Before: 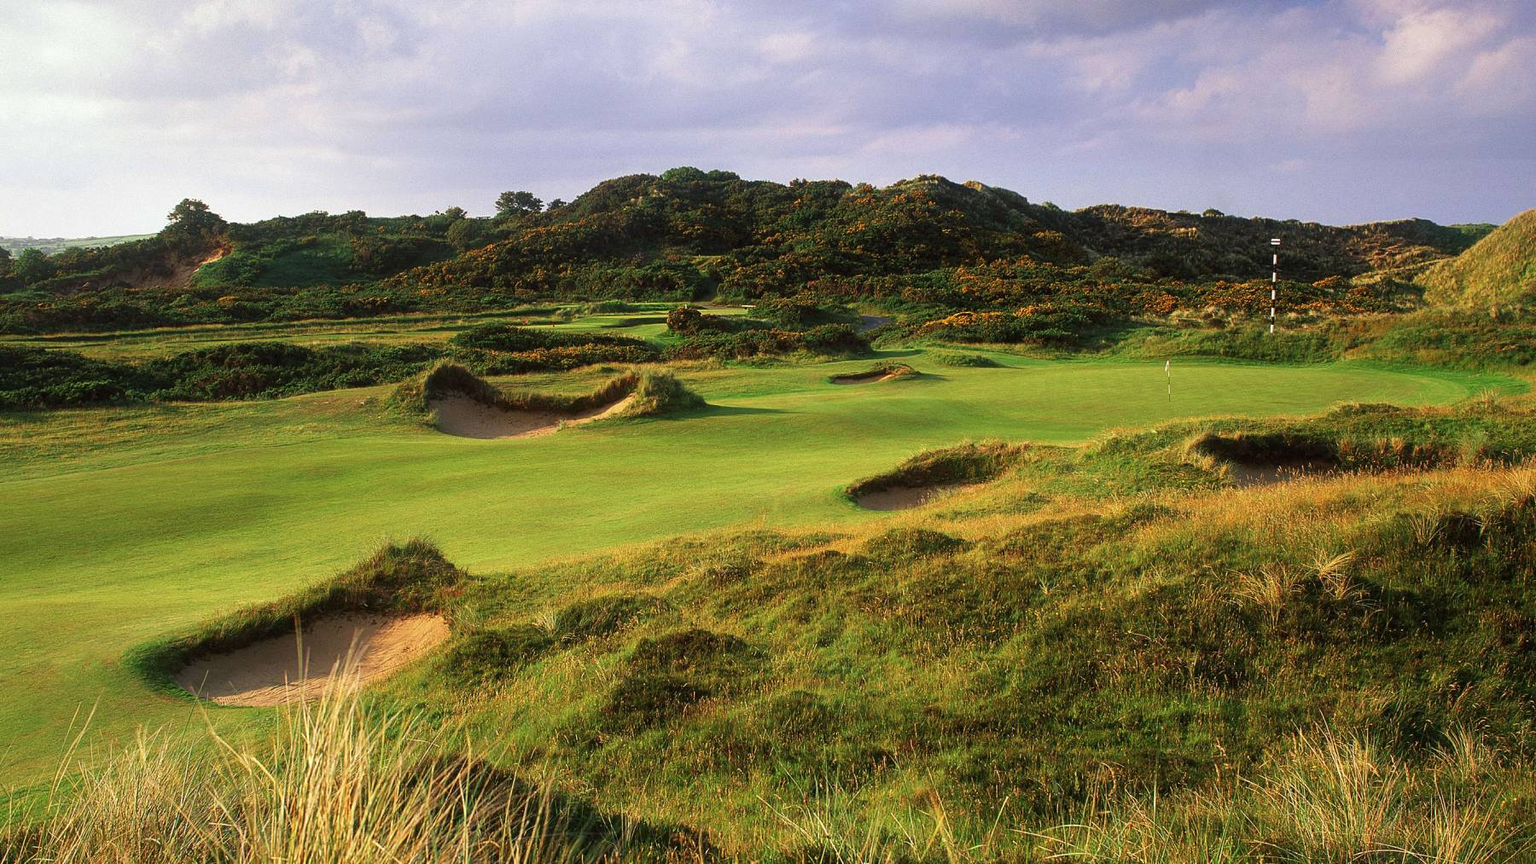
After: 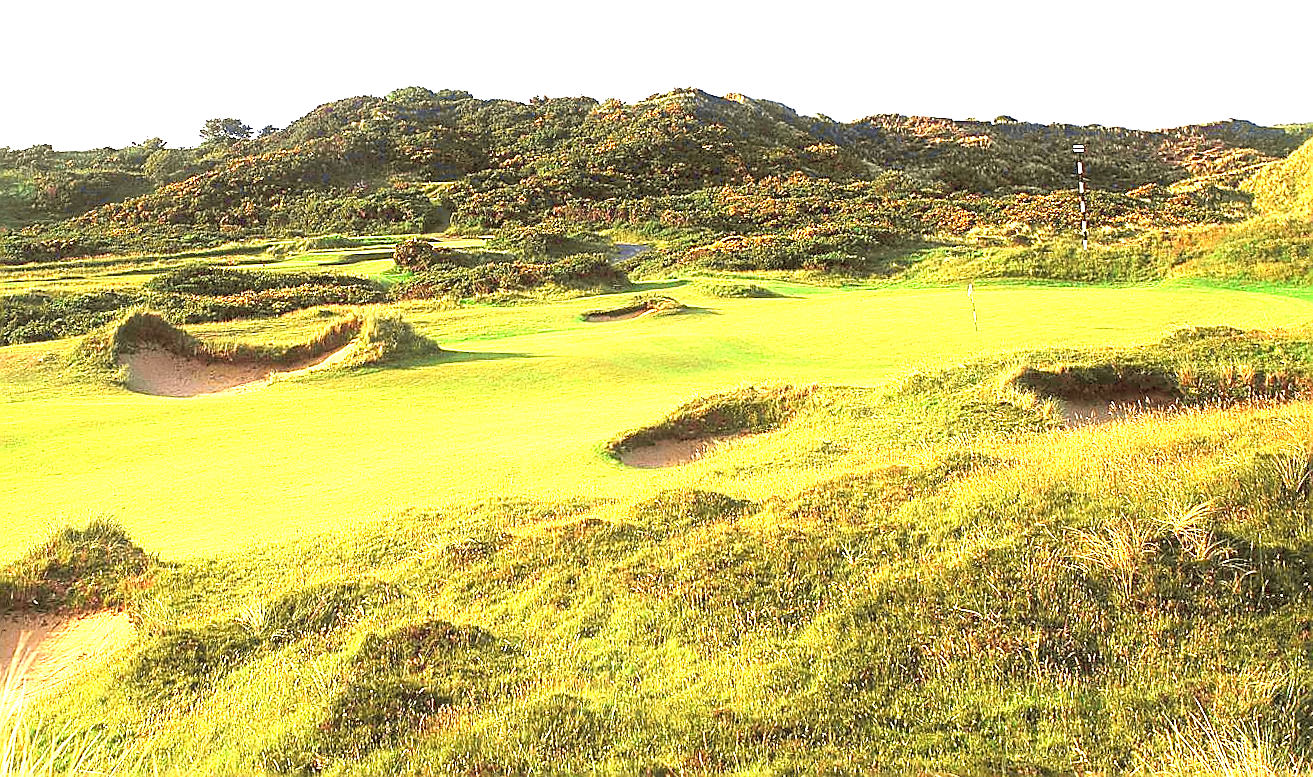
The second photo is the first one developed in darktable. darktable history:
crop and rotate: left 20.74%, top 7.912%, right 0.375%, bottom 13.378%
sharpen: radius 1.4, amount 1.25, threshold 0.7
exposure: exposure 2 EV, compensate highlight preservation false
velvia: on, module defaults
tone curve: curves: ch0 [(0, 0) (0.15, 0.17) (0.452, 0.437) (0.611, 0.588) (0.751, 0.749) (1, 1)]; ch1 [(0, 0) (0.325, 0.327) (0.412, 0.45) (0.453, 0.484) (0.5, 0.501) (0.541, 0.55) (0.617, 0.612) (0.695, 0.697) (1, 1)]; ch2 [(0, 0) (0.386, 0.397) (0.452, 0.459) (0.505, 0.498) (0.524, 0.547) (0.574, 0.566) (0.633, 0.641) (1, 1)], color space Lab, independent channels, preserve colors none
rotate and perspective: rotation -1.68°, lens shift (vertical) -0.146, crop left 0.049, crop right 0.912, crop top 0.032, crop bottom 0.96
white balance: emerald 1
contrast brightness saturation: brightness 0.13
